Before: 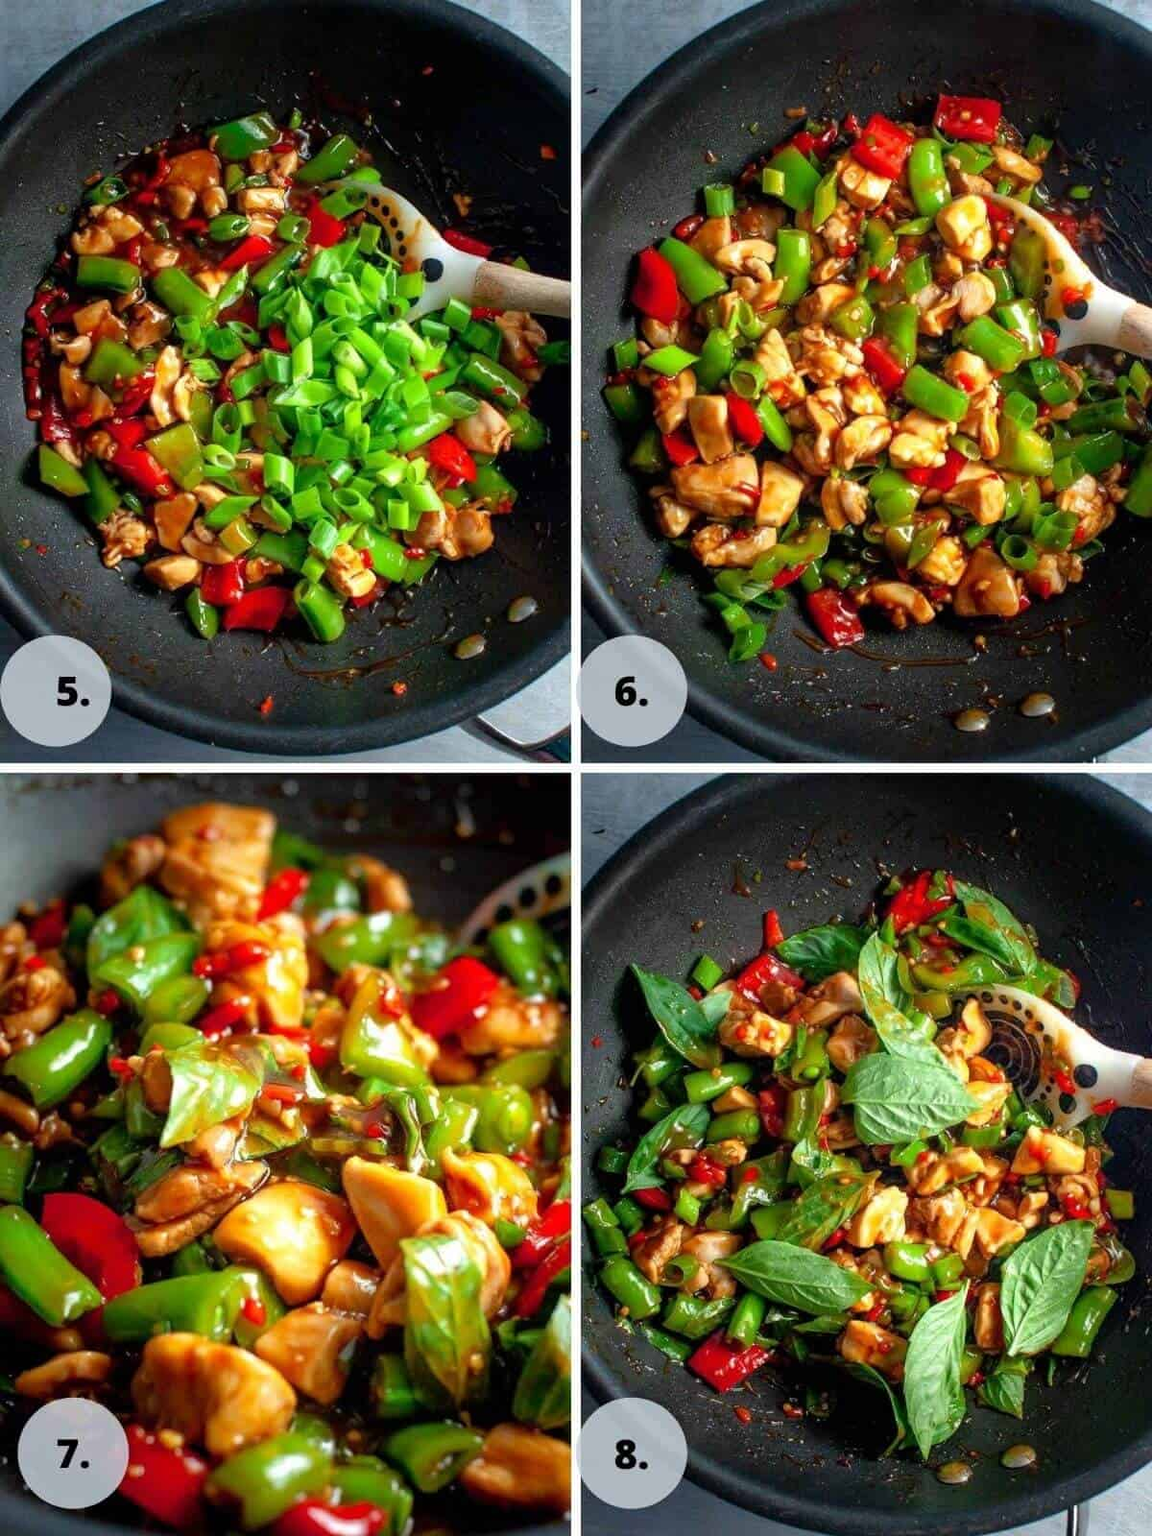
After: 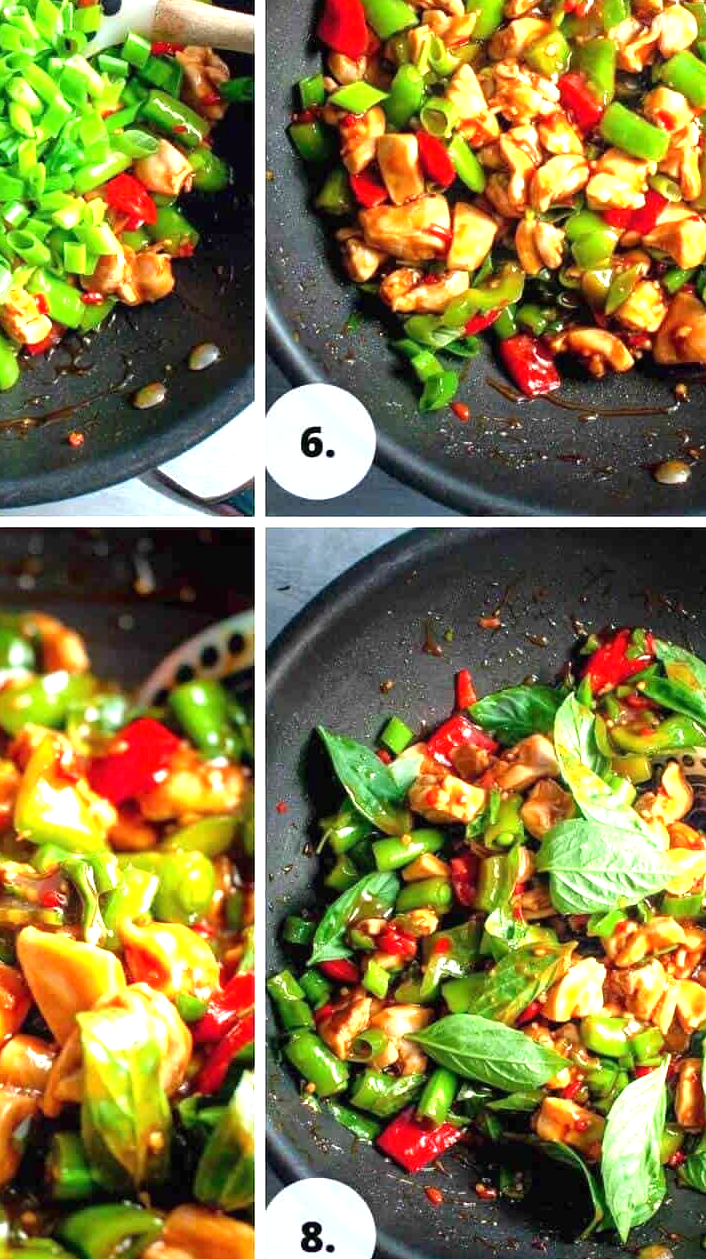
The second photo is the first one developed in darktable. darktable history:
color correction: highlights a* -0.098, highlights b* 0.102
crop and rotate: left 28.385%, top 17.382%, right 12.745%, bottom 3.92%
exposure: black level correction 0, exposure 1.194 EV, compensate highlight preservation false
